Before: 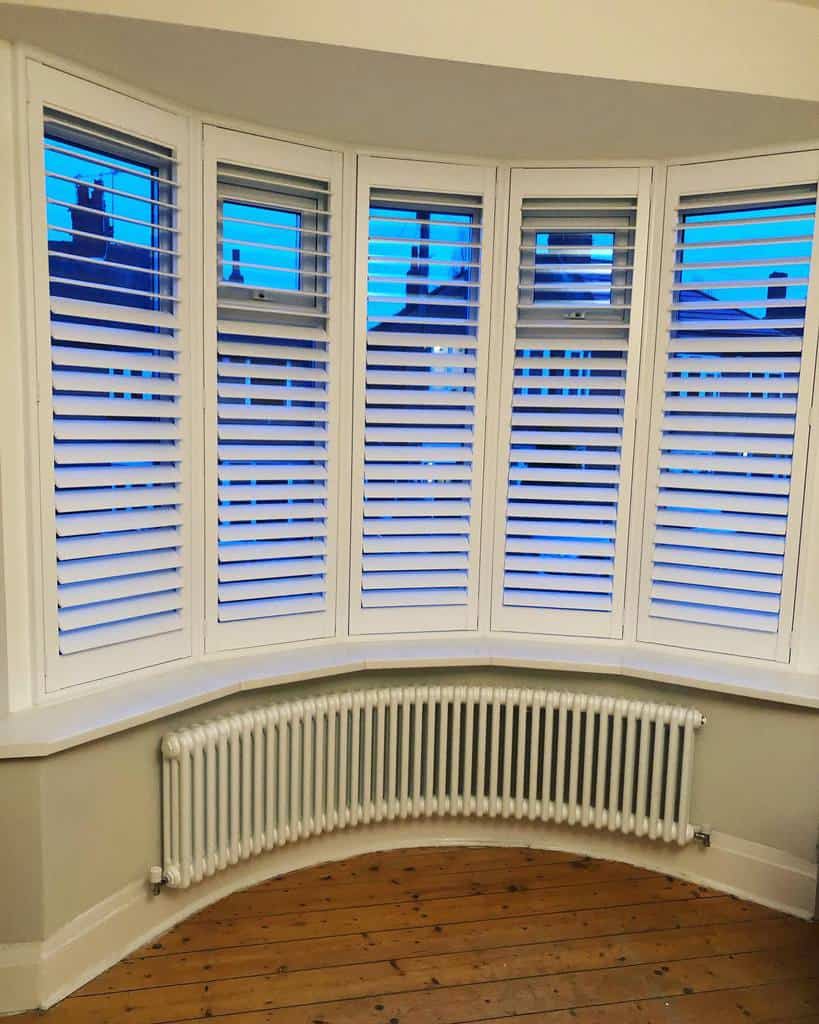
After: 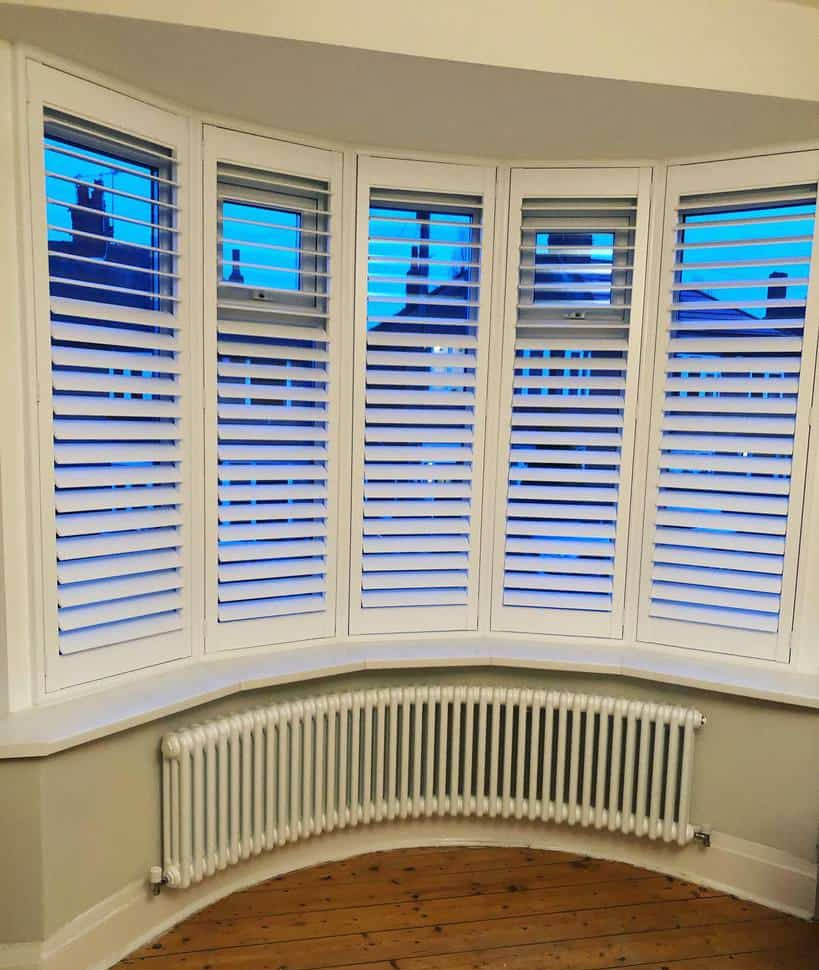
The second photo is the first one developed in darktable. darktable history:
crop and rotate: top 0.012%, bottom 5.168%
sharpen: radius 2.859, amount 0.859, threshold 47.08
